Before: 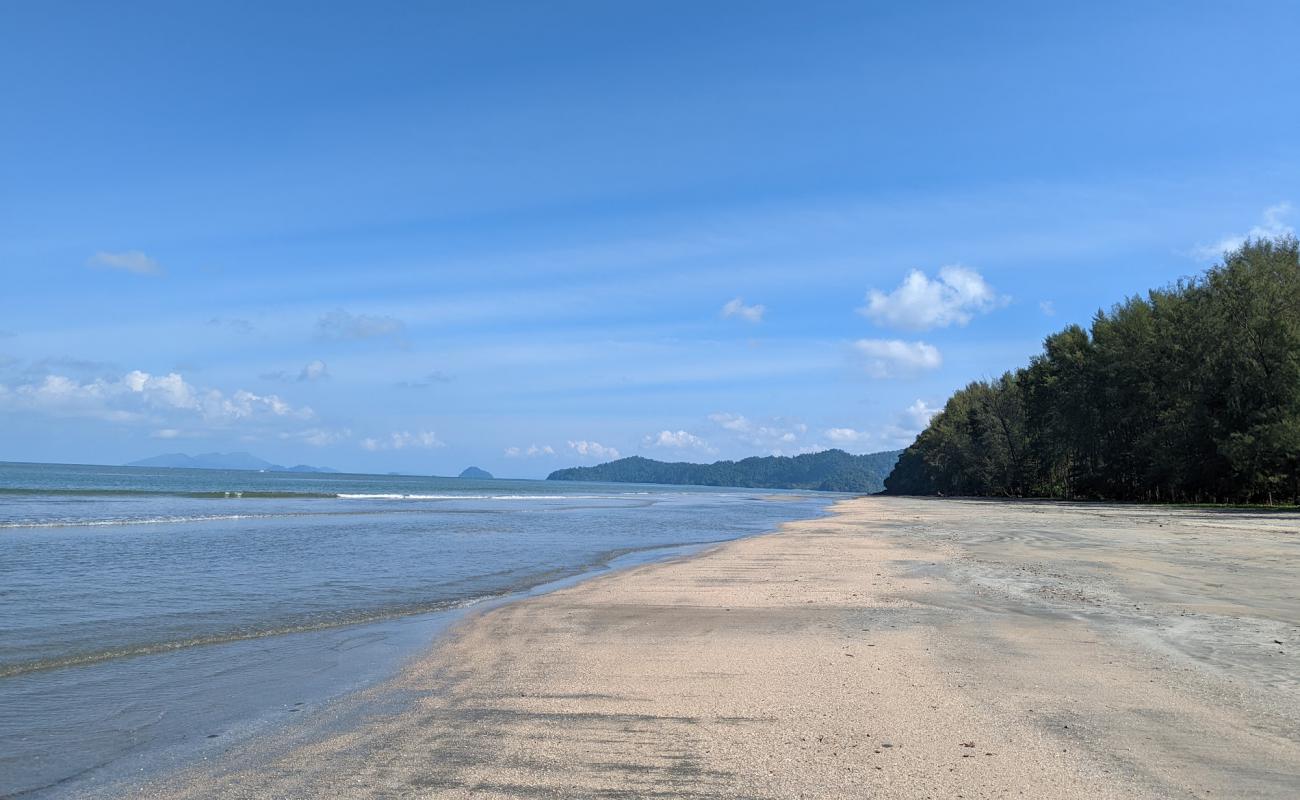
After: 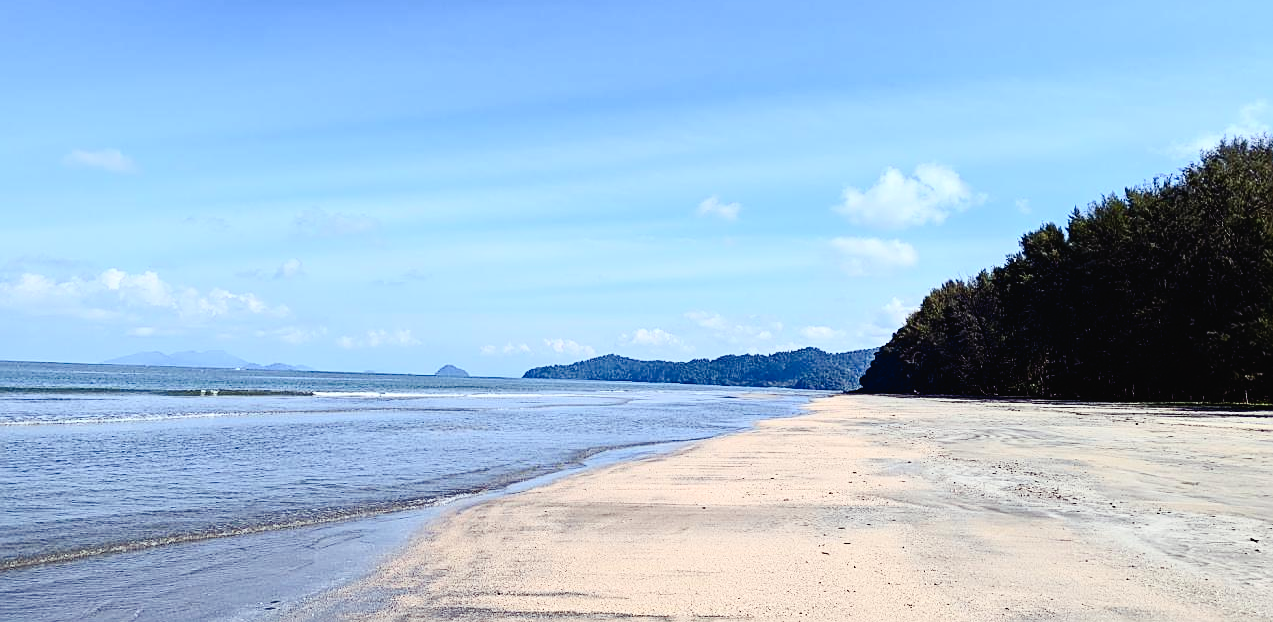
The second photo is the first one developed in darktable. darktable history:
tone curve: curves: ch0 [(0, 0.019) (0.11, 0.036) (0.259, 0.214) (0.378, 0.365) (0.499, 0.529) (1, 1)], preserve colors none
contrast brightness saturation: contrast 0.38, brightness 0.105
sharpen: on, module defaults
crop and rotate: left 1.856%, top 12.862%, right 0.147%, bottom 9.278%
color balance rgb: shadows lift › luminance 0.268%, shadows lift › chroma 6.979%, shadows lift › hue 298.73°, power › hue 313.87°, perceptual saturation grading › global saturation 19.813%
